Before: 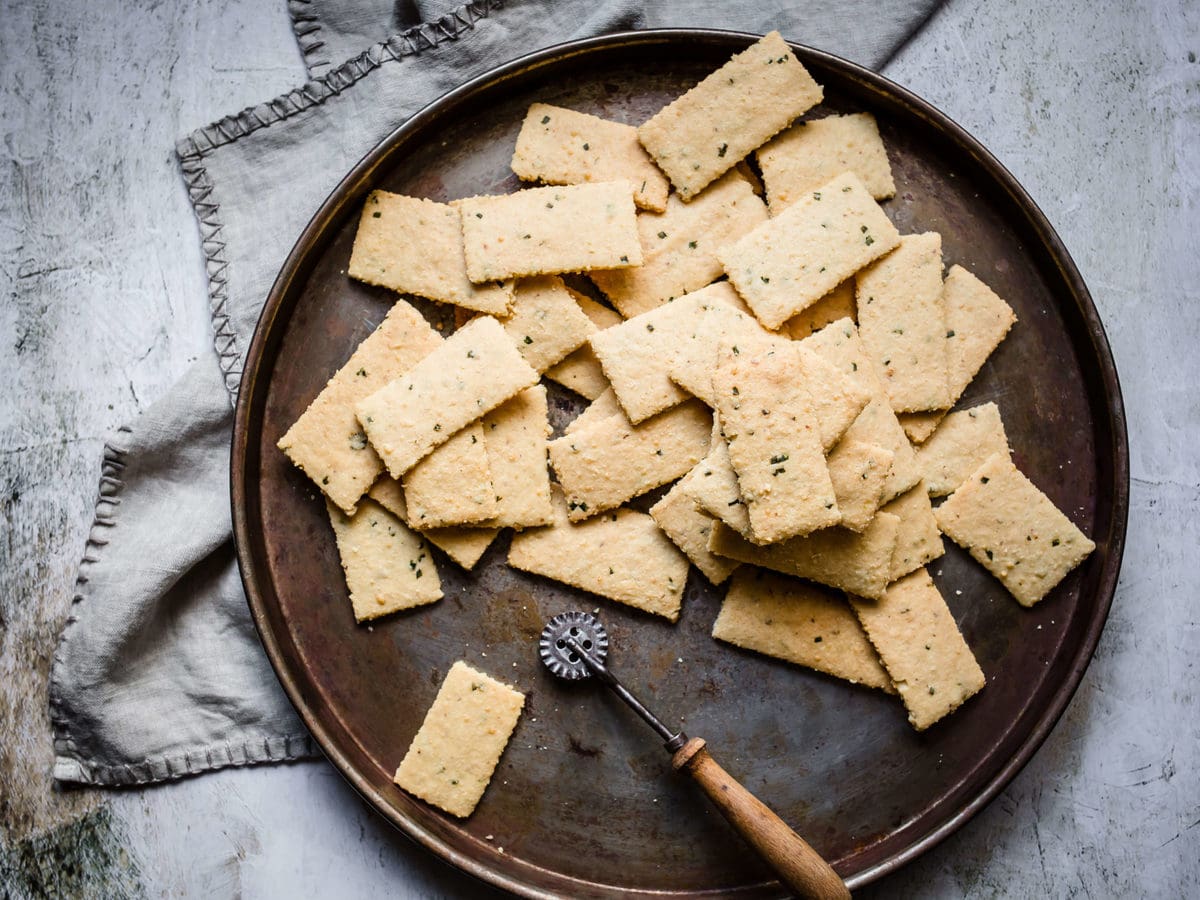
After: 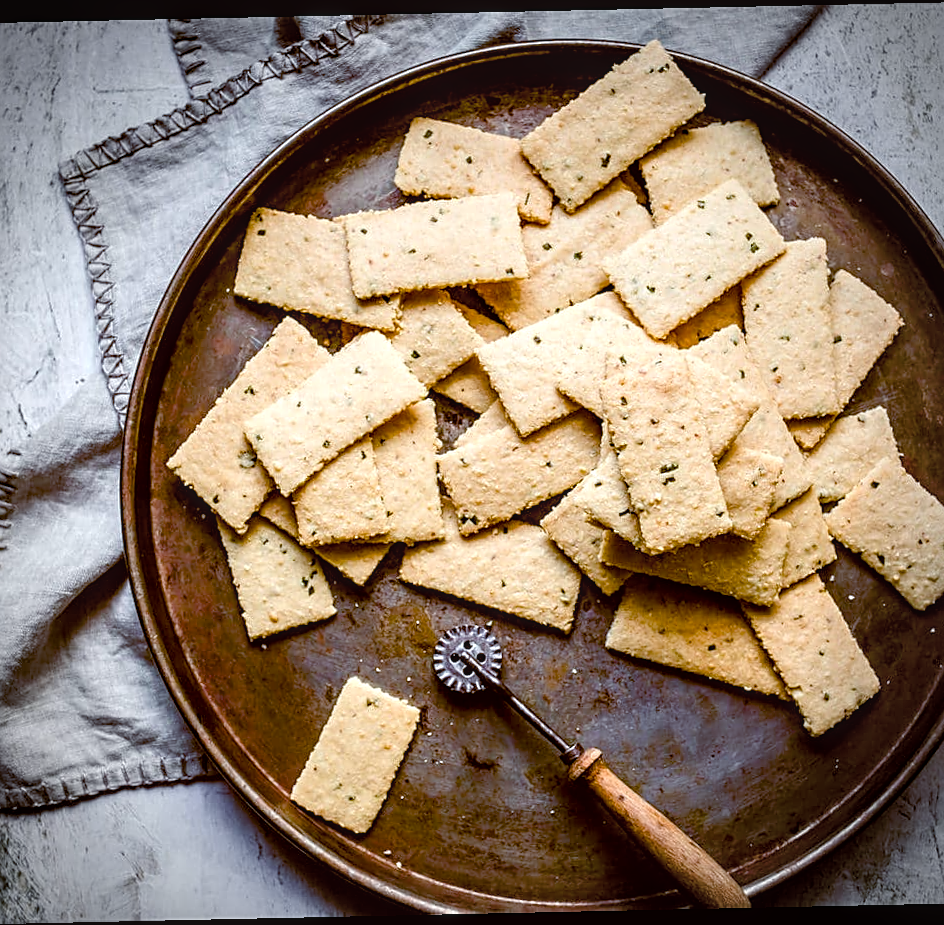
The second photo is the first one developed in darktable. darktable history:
color balance: lift [1, 1.015, 1.004, 0.985], gamma [1, 0.958, 0.971, 1.042], gain [1, 0.956, 0.977, 1.044]
rotate and perspective: rotation -1.24°, automatic cropping off
color balance rgb: perceptual saturation grading › global saturation 20%, perceptual saturation grading › highlights -25%, perceptual saturation grading › shadows 50%
exposure: exposure 0.3 EV, compensate highlight preservation false
crop: left 9.88%, right 12.664%
local contrast: on, module defaults
sharpen: on, module defaults
vignetting: on, module defaults
